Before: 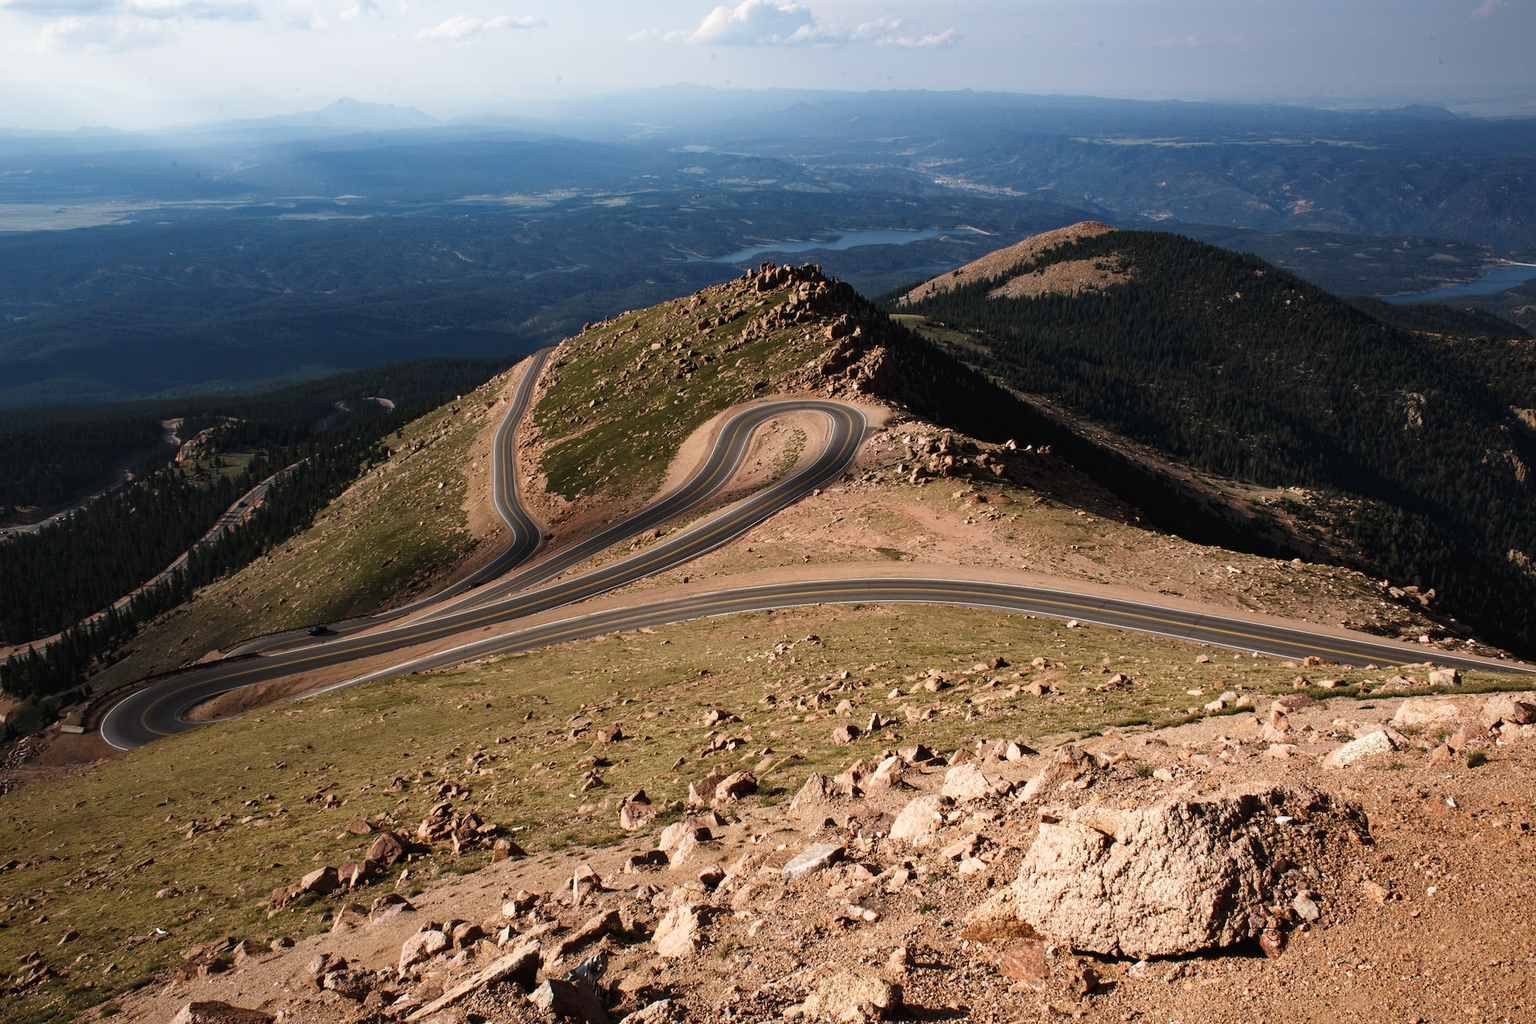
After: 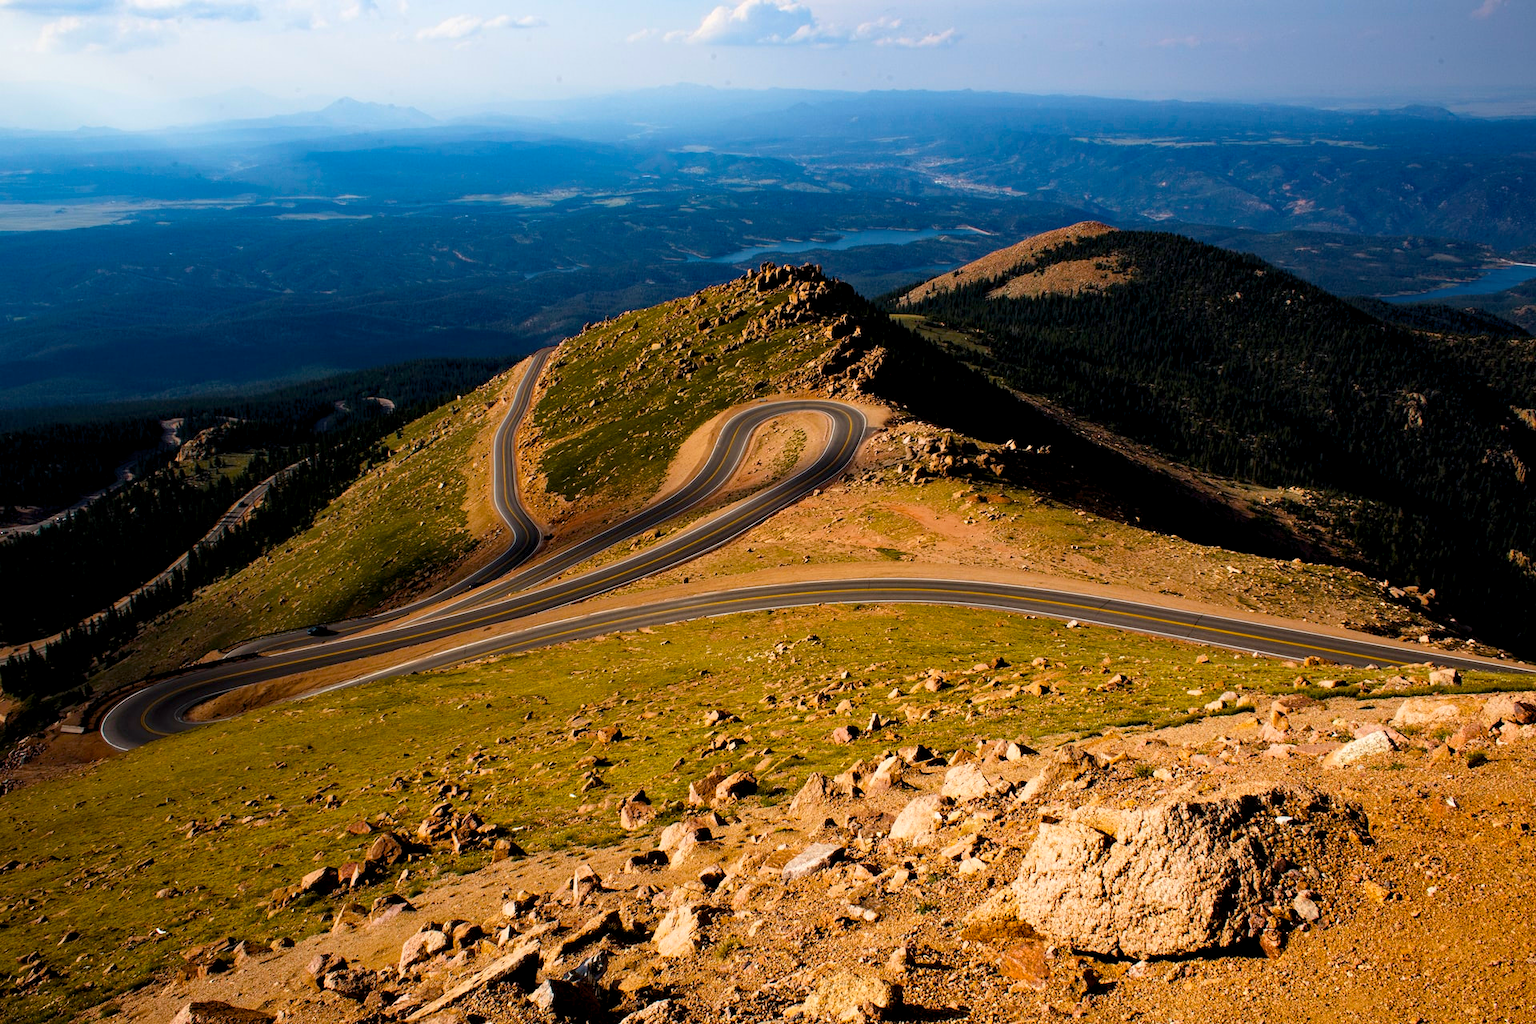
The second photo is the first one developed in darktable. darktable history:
color balance rgb: global offset › luminance -0.865%, perceptual saturation grading › global saturation 75.912%, perceptual saturation grading › shadows -30.686%, global vibrance 20%
